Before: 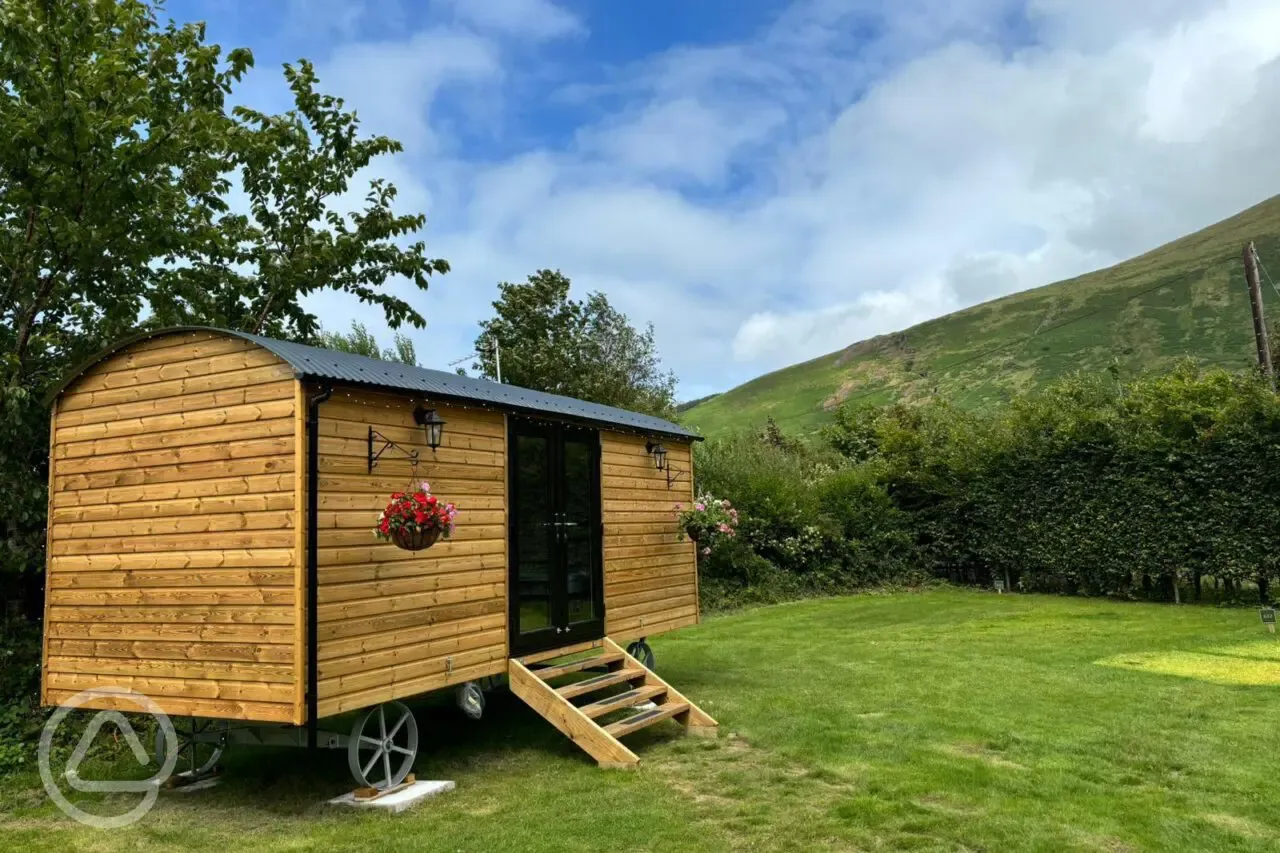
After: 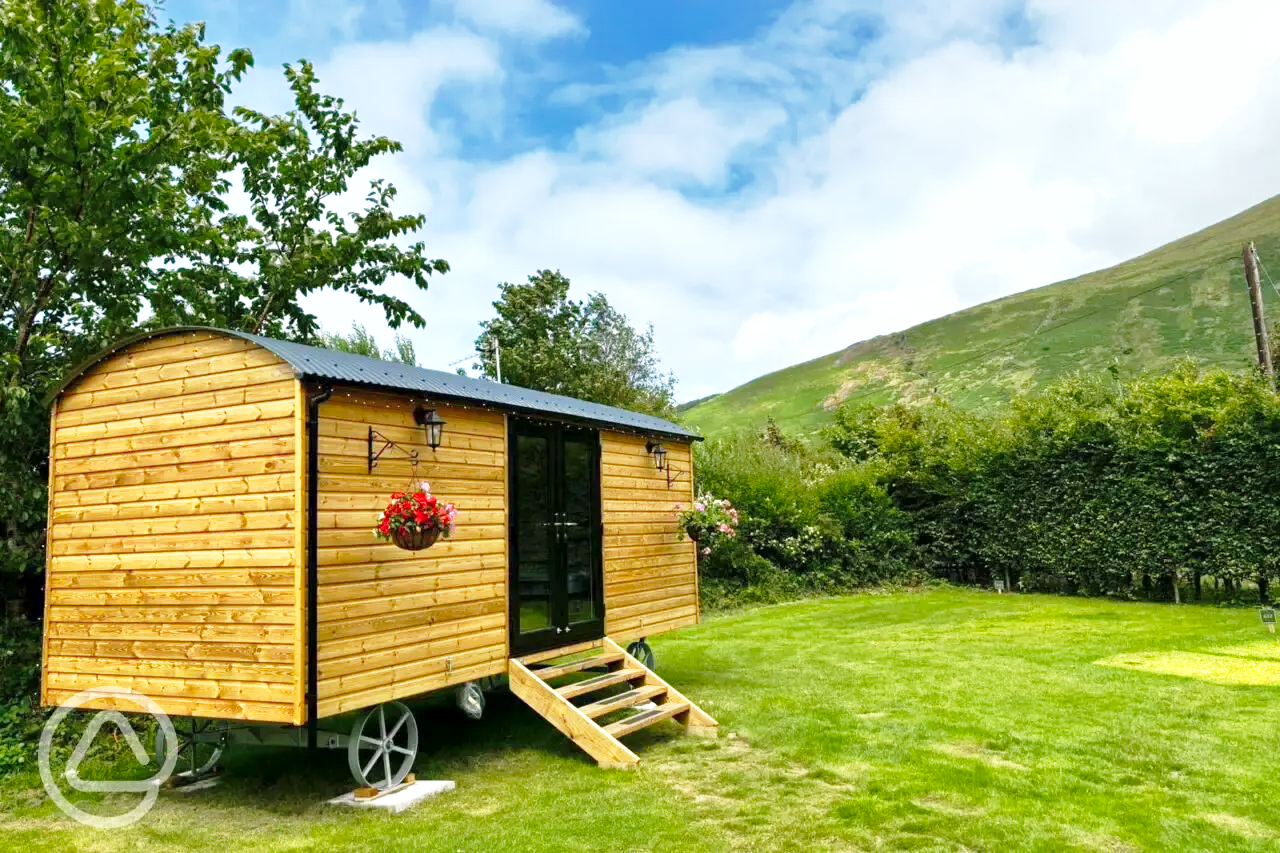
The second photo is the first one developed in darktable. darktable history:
base curve: curves: ch0 [(0, 0) (0.028, 0.03) (0.121, 0.232) (0.46, 0.748) (0.859, 0.968) (1, 1)], preserve colors none
shadows and highlights: on, module defaults
exposure: black level correction 0.001, exposure 0.499 EV, compensate exposure bias true, compensate highlight preservation false
